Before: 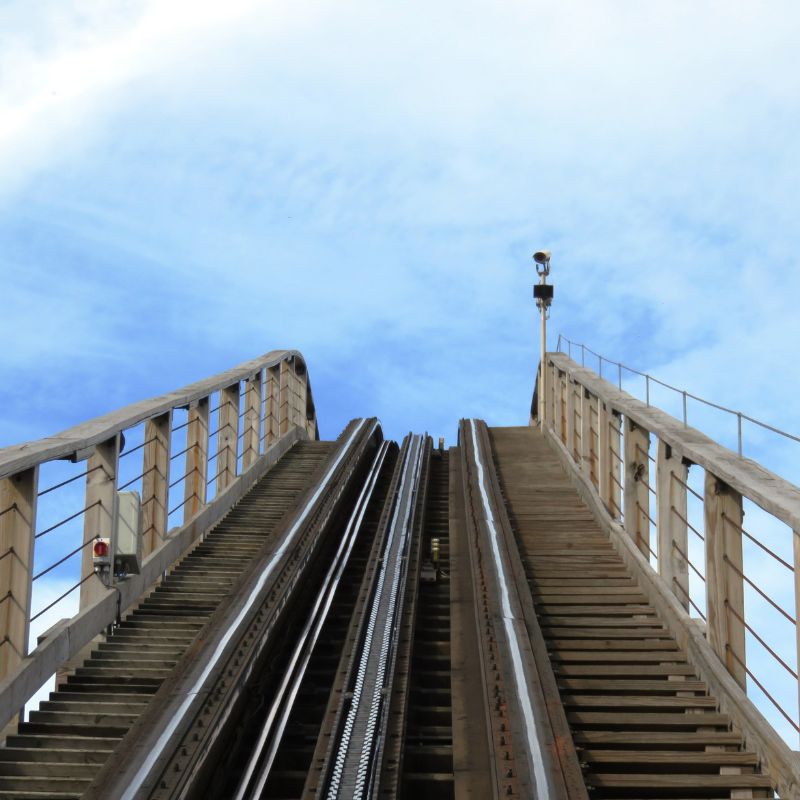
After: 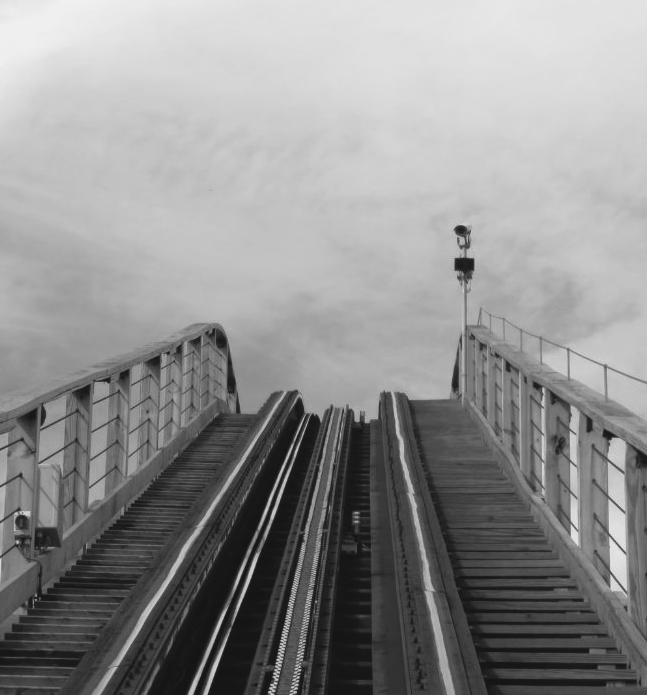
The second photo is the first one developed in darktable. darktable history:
monochrome: a -11.7, b 1.62, size 0.5, highlights 0.38
color correction: highlights a* -14.62, highlights b* -16.22, shadows a* 10.12, shadows b* 29.4
color balance: lift [1.005, 0.99, 1.007, 1.01], gamma [1, 1.034, 1.032, 0.966], gain [0.873, 1.055, 1.067, 0.933]
crop: left 9.929%, top 3.475%, right 9.188%, bottom 9.529%
